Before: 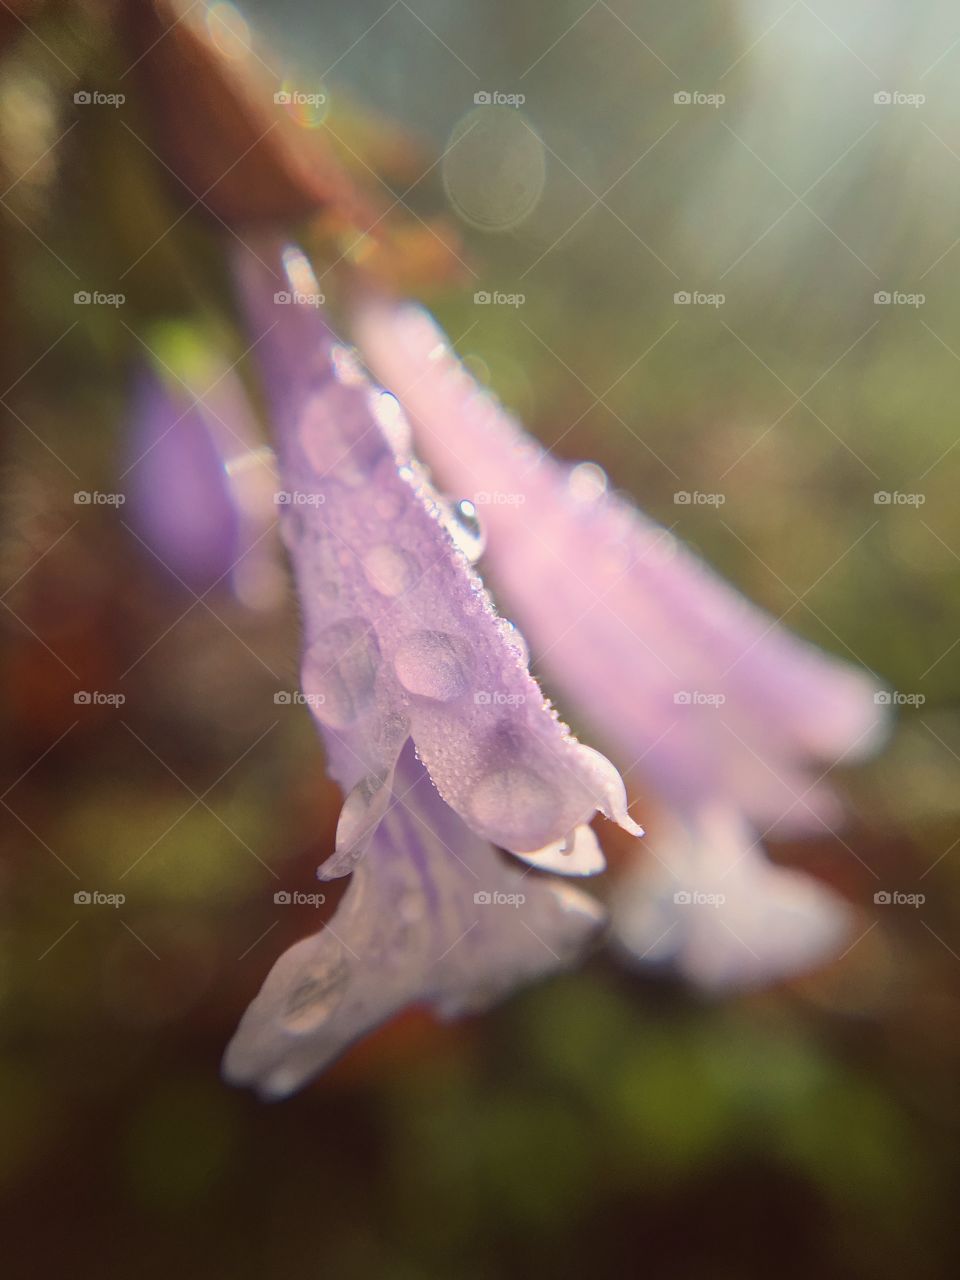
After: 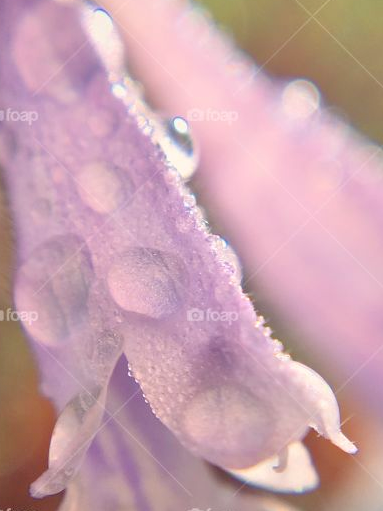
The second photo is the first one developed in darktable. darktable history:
crop: left 30%, top 30%, right 30%, bottom 30%
tone equalizer: -7 EV 0.15 EV, -6 EV 0.6 EV, -5 EV 1.15 EV, -4 EV 1.33 EV, -3 EV 1.15 EV, -2 EV 0.6 EV, -1 EV 0.15 EV, mask exposure compensation -0.5 EV
